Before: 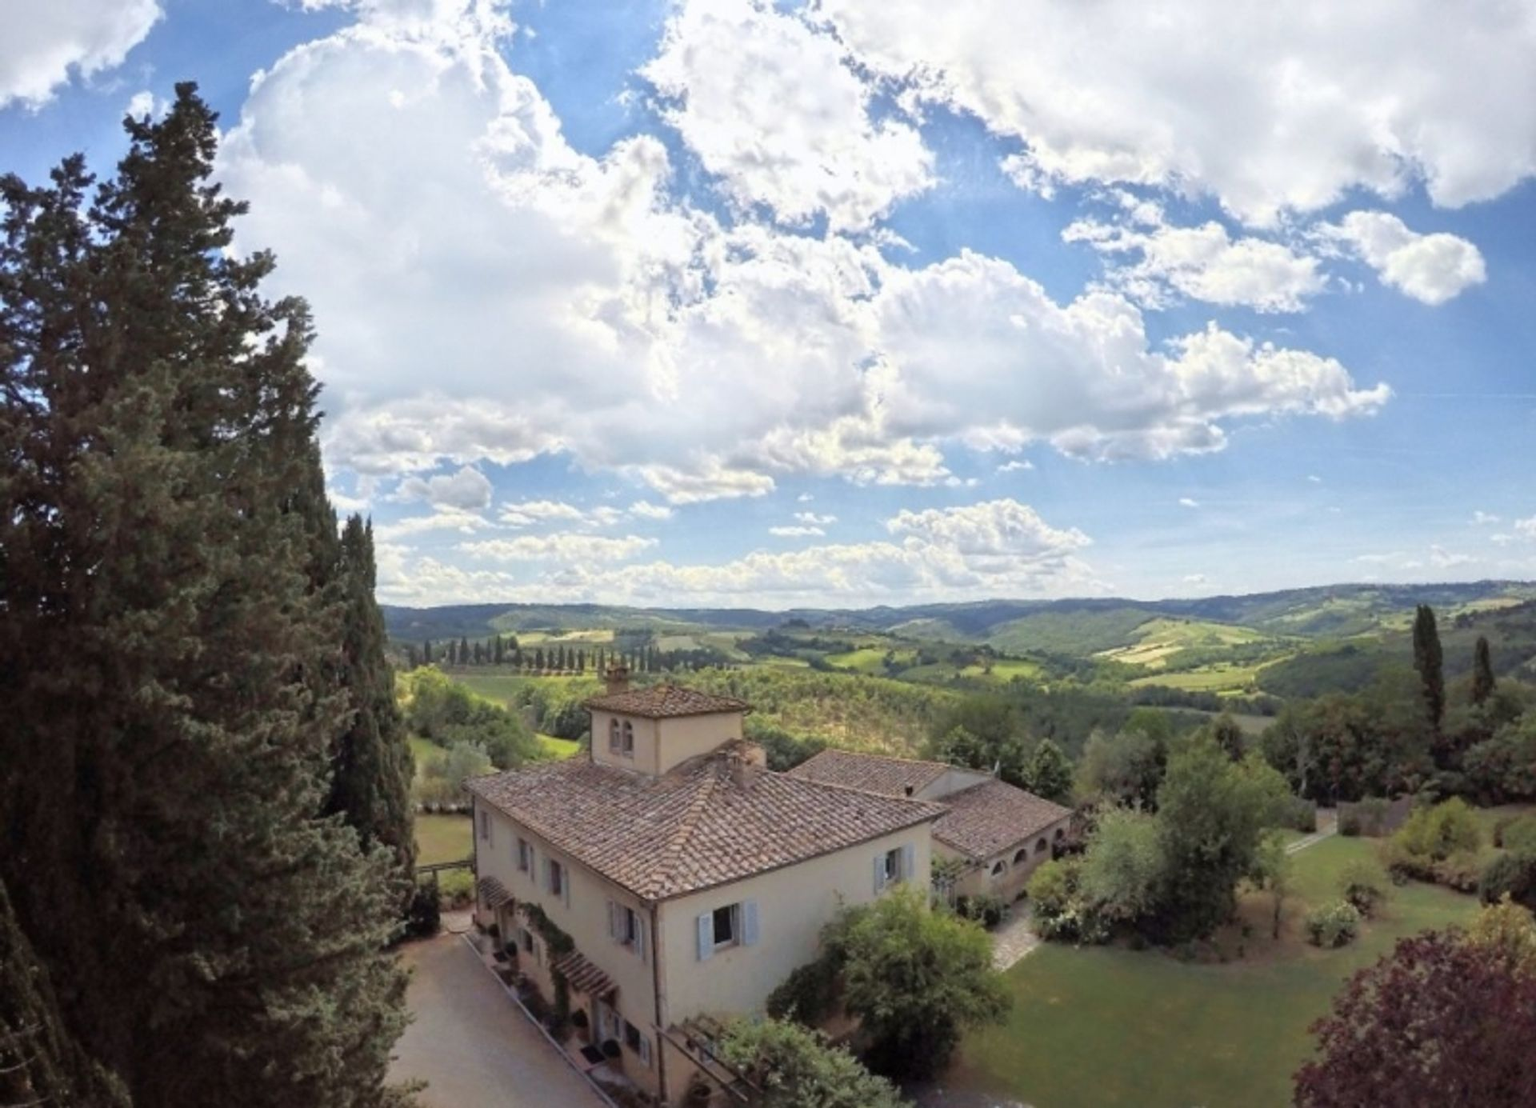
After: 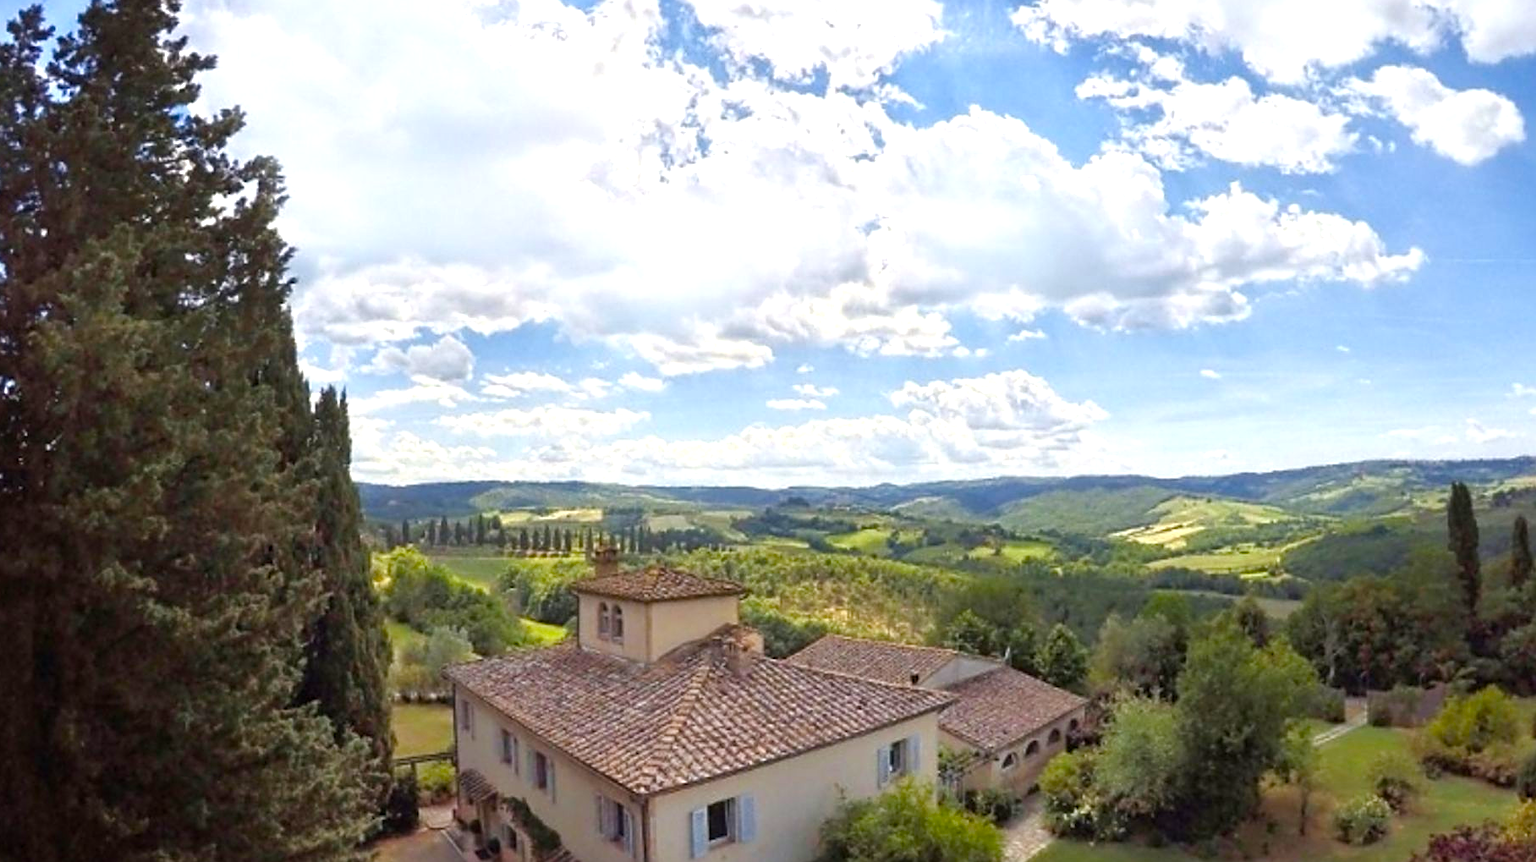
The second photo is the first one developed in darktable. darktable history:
sharpen: on, module defaults
crop and rotate: left 2.91%, top 13.472%, right 2.505%, bottom 12.864%
color balance rgb: highlights gain › chroma 0.182%, highlights gain › hue 332.61°, perceptual saturation grading › global saturation 24.061%, perceptual saturation grading › highlights -24.476%, perceptual saturation grading › mid-tones 24.216%, perceptual saturation grading › shadows 41.169%, perceptual brilliance grading › highlights 11.693%, global vibrance 20%
